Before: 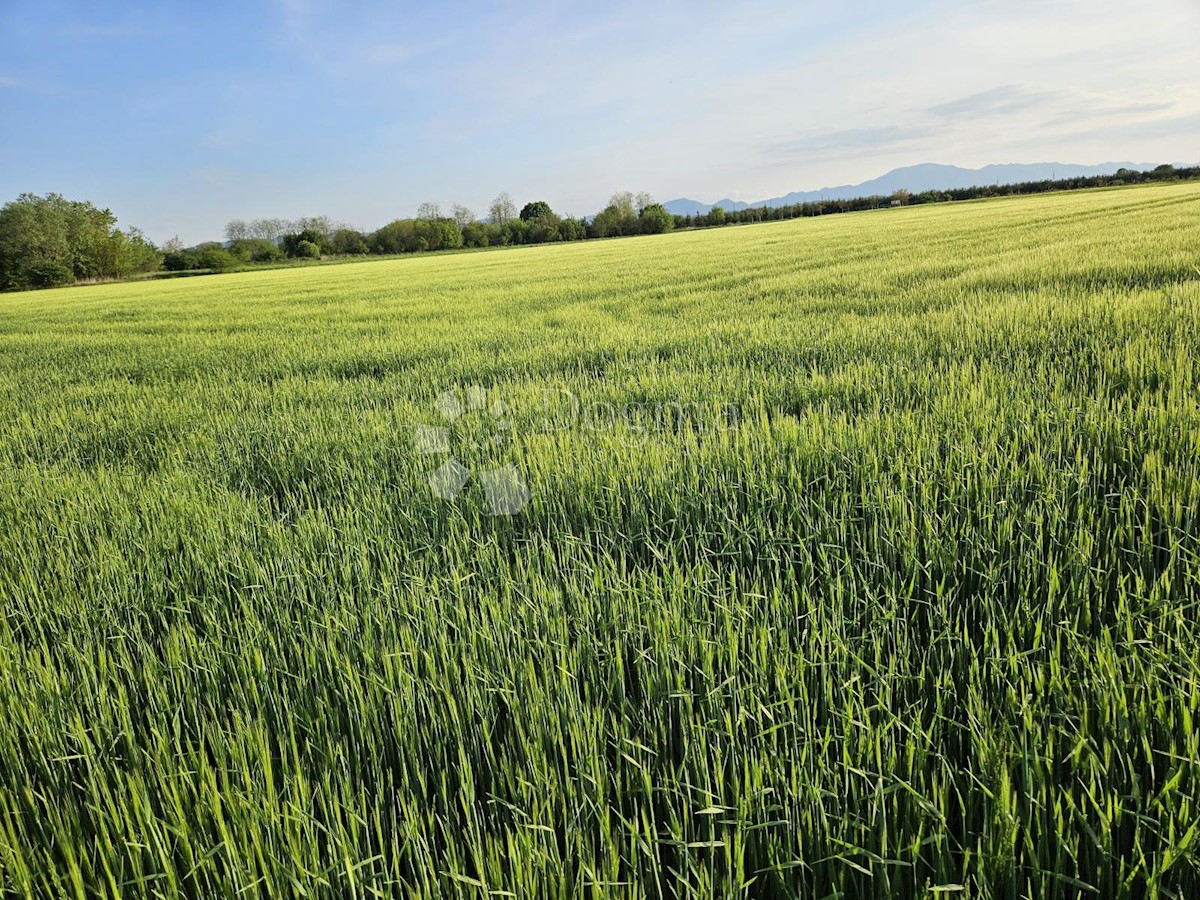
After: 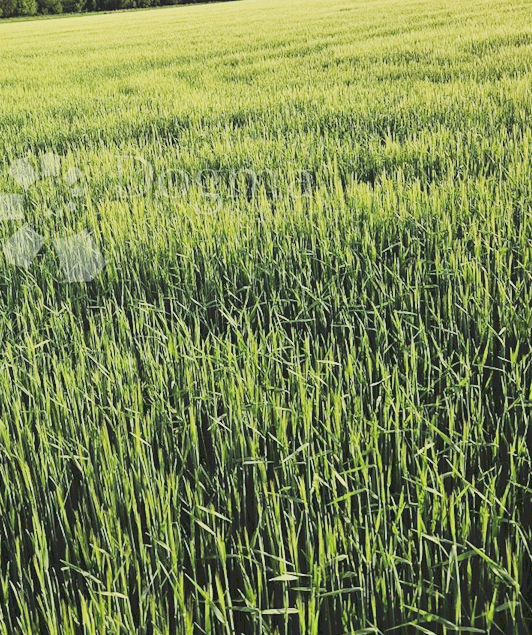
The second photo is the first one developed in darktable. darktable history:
shadows and highlights: shadows 3.68, highlights -17.31, soften with gaussian
crop: left 35.525%, top 25.96%, right 20.088%, bottom 3.374%
filmic rgb: black relative exposure -7.65 EV, white relative exposure 4.56 EV, threshold 3.01 EV, hardness 3.61, enable highlight reconstruction true
tone equalizer: on, module defaults
tone curve: curves: ch0 [(0, 0) (0.003, 0.156) (0.011, 0.156) (0.025, 0.161) (0.044, 0.164) (0.069, 0.178) (0.1, 0.201) (0.136, 0.229) (0.177, 0.263) (0.224, 0.301) (0.277, 0.355) (0.335, 0.415) (0.399, 0.48) (0.468, 0.561) (0.543, 0.647) (0.623, 0.735) (0.709, 0.819) (0.801, 0.893) (0.898, 0.953) (1, 1)], preserve colors none
